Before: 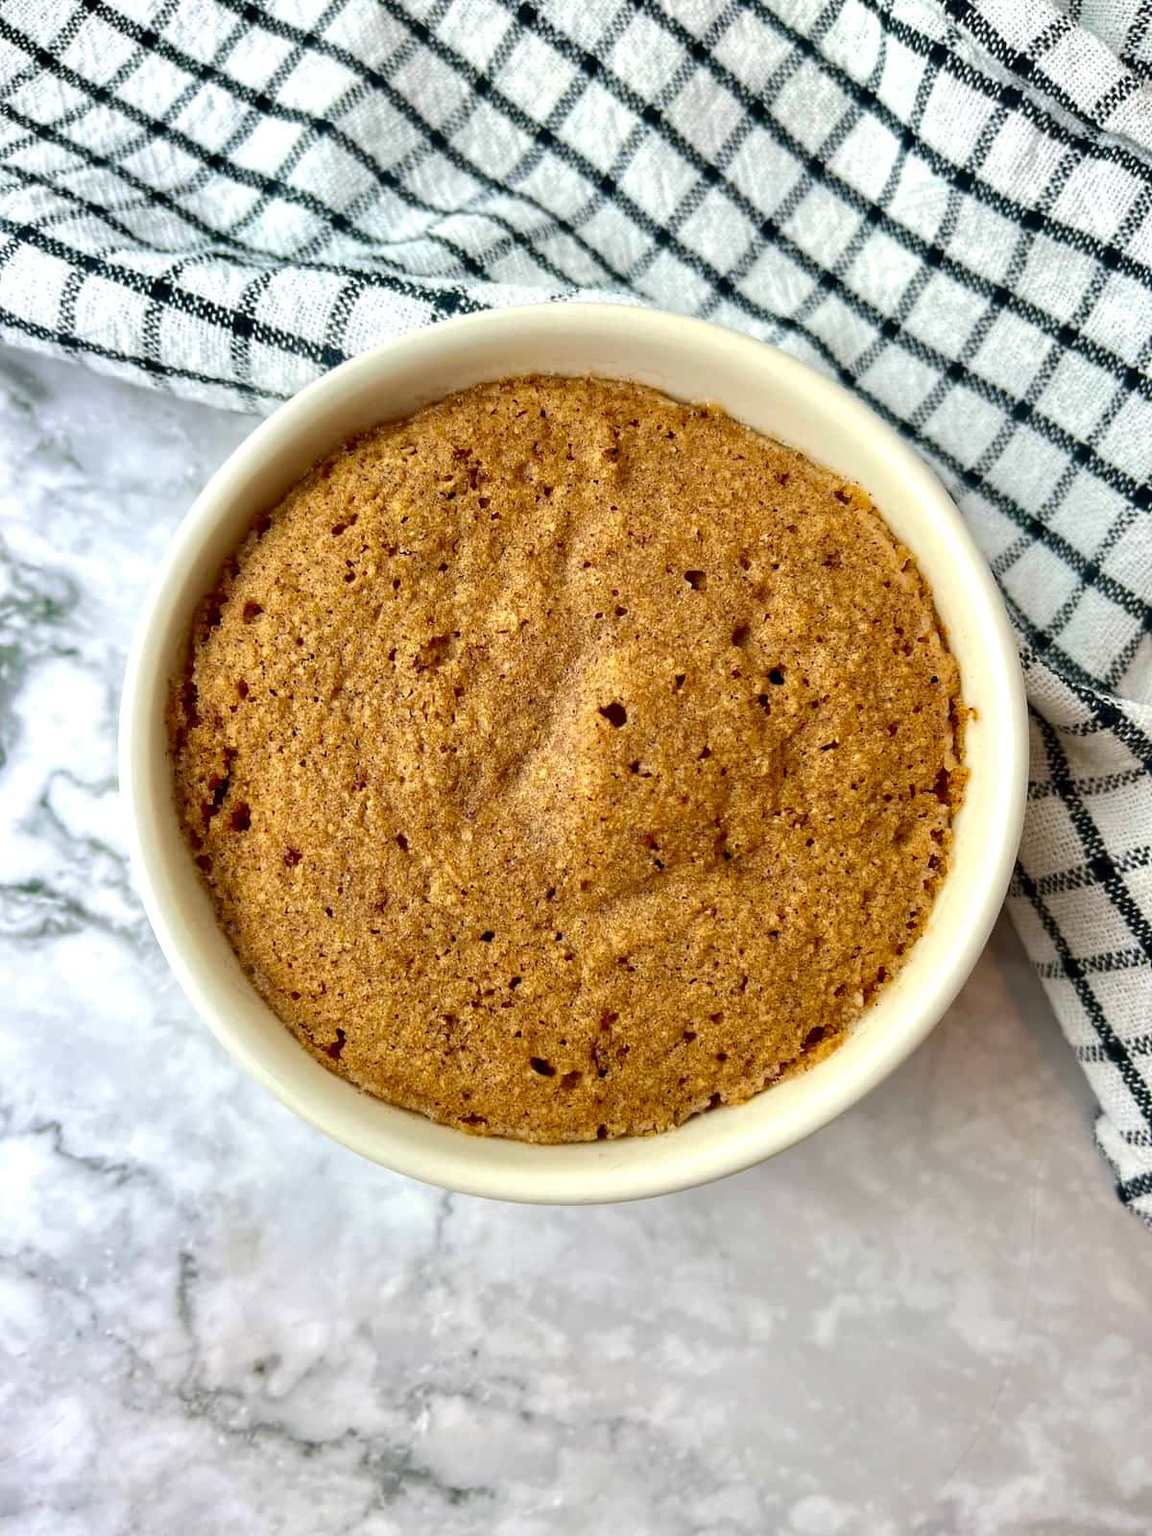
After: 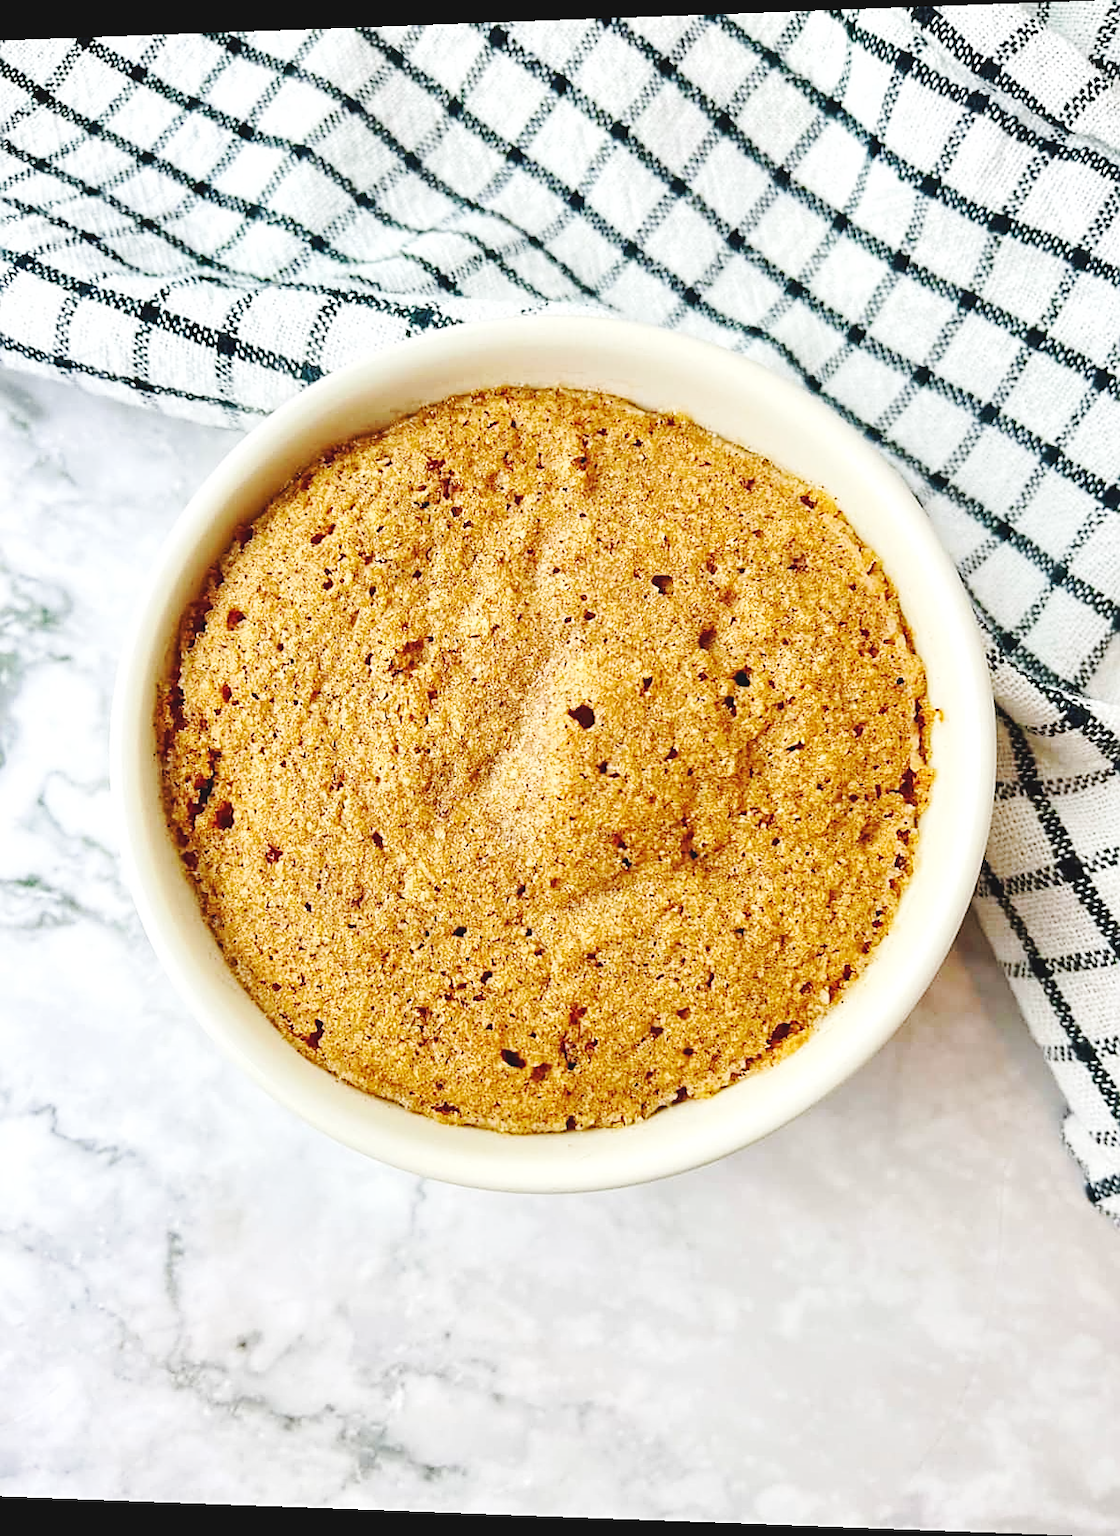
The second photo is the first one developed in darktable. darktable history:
sharpen: amount 0.6
base curve: curves: ch0 [(0, 0.007) (0.028, 0.063) (0.121, 0.311) (0.46, 0.743) (0.859, 0.957) (1, 1)], preserve colors none
rotate and perspective: lens shift (horizontal) -0.055, automatic cropping off
